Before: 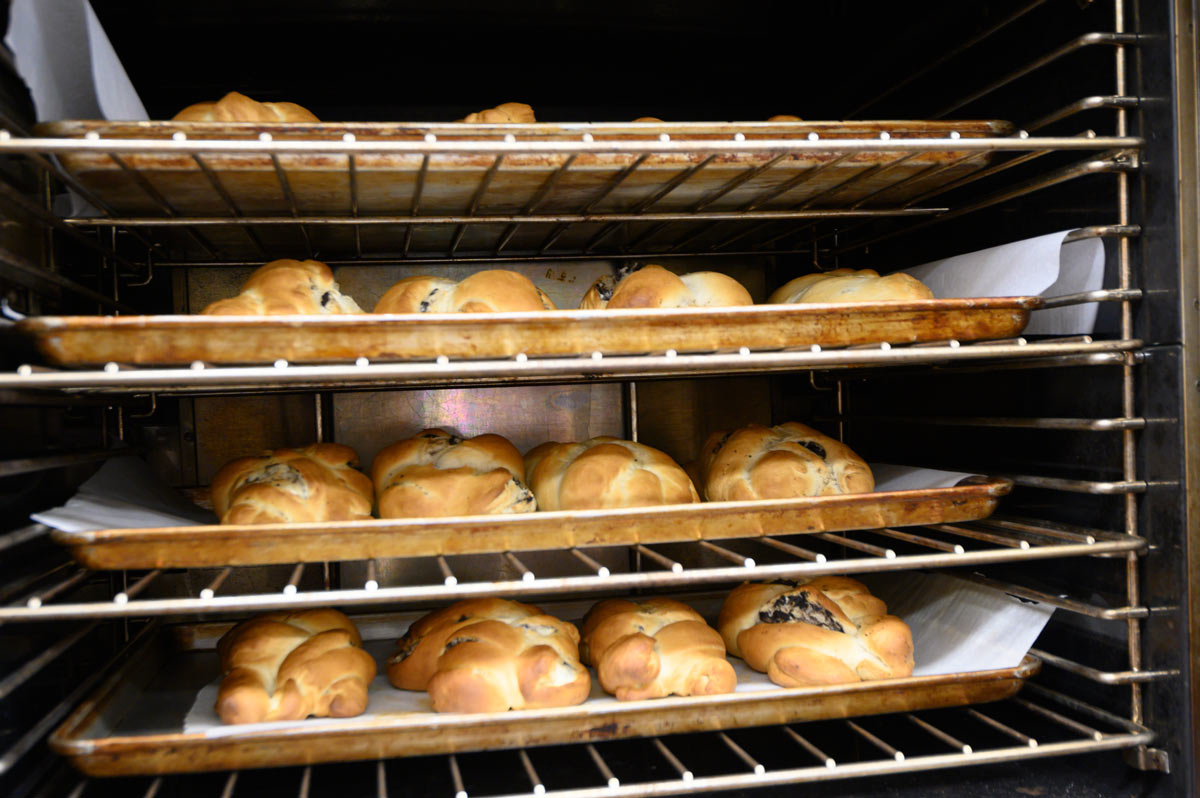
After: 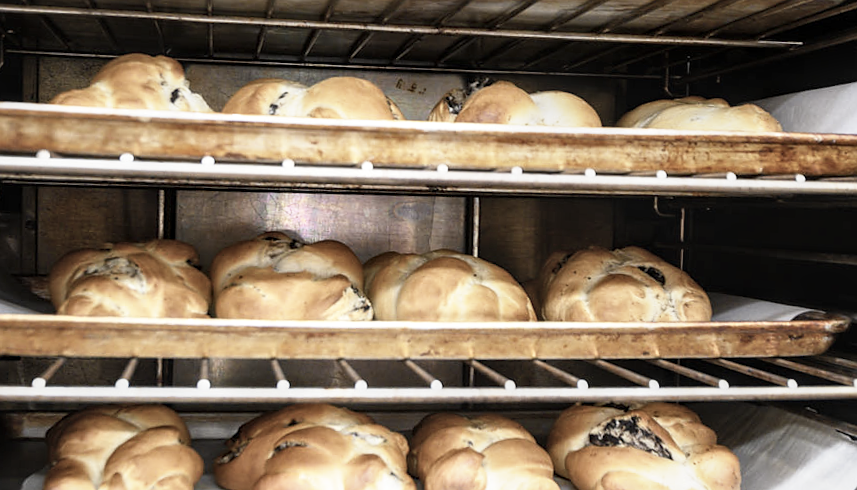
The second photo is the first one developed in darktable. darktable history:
base curve: curves: ch0 [(0, 0) (0.579, 0.807) (1, 1)], preserve colors none
crop and rotate: angle -3.44°, left 9.859%, top 21.195%, right 12.374%, bottom 11.925%
local contrast: on, module defaults
sharpen: radius 1.017
color correction: highlights b* -0.026, saturation 0.531
